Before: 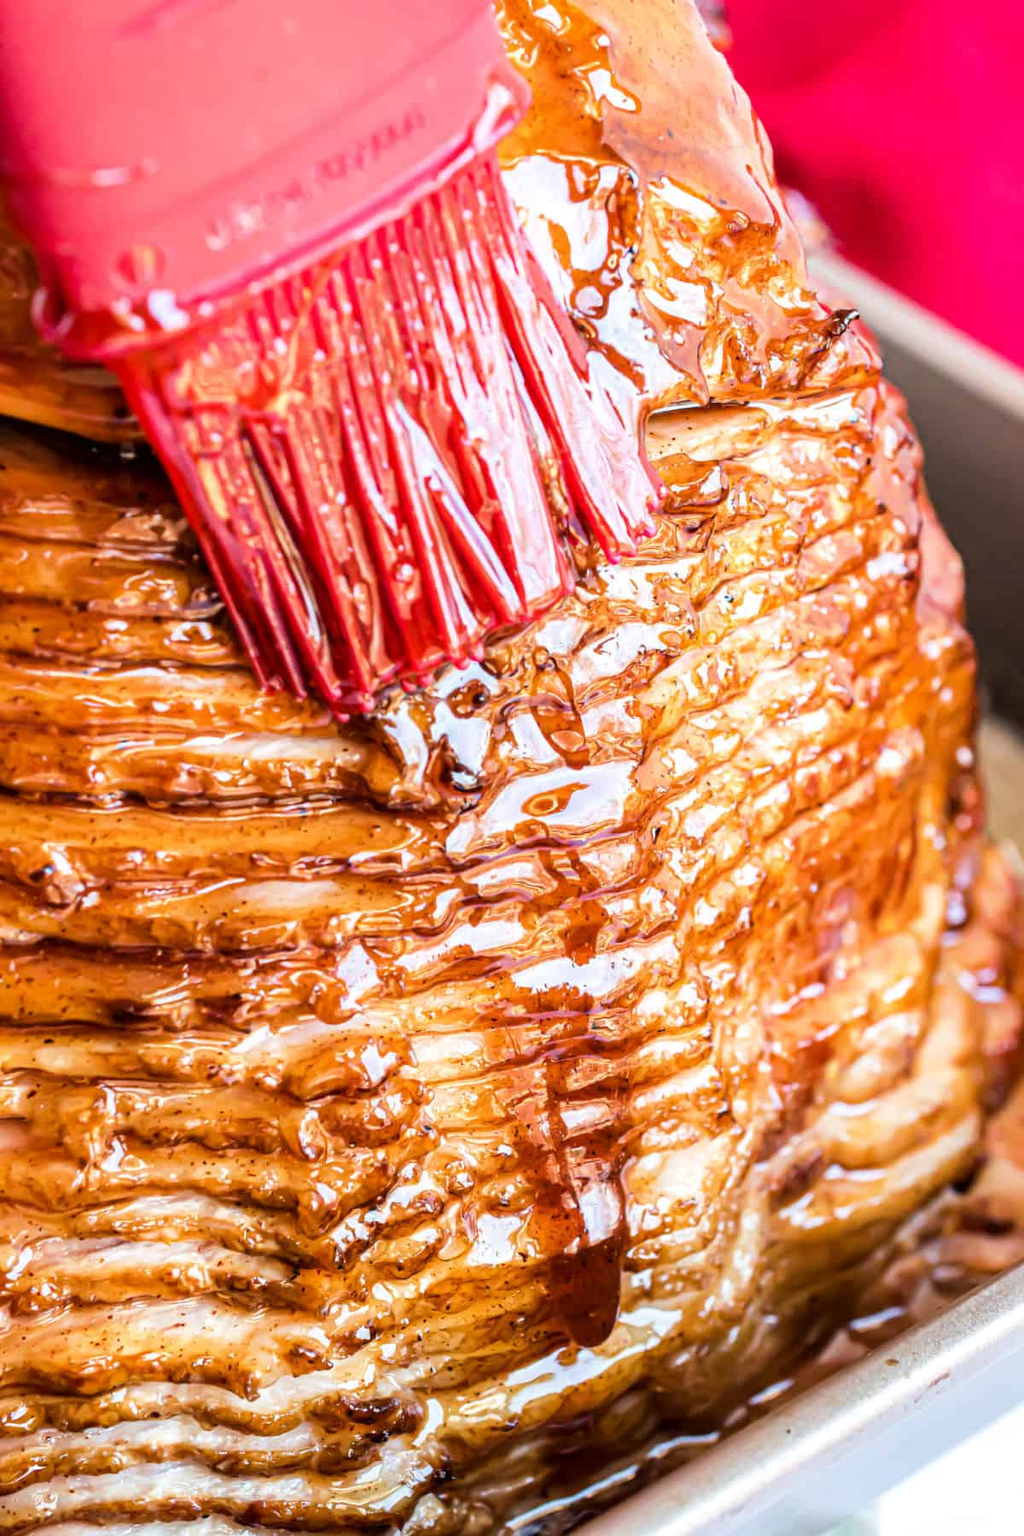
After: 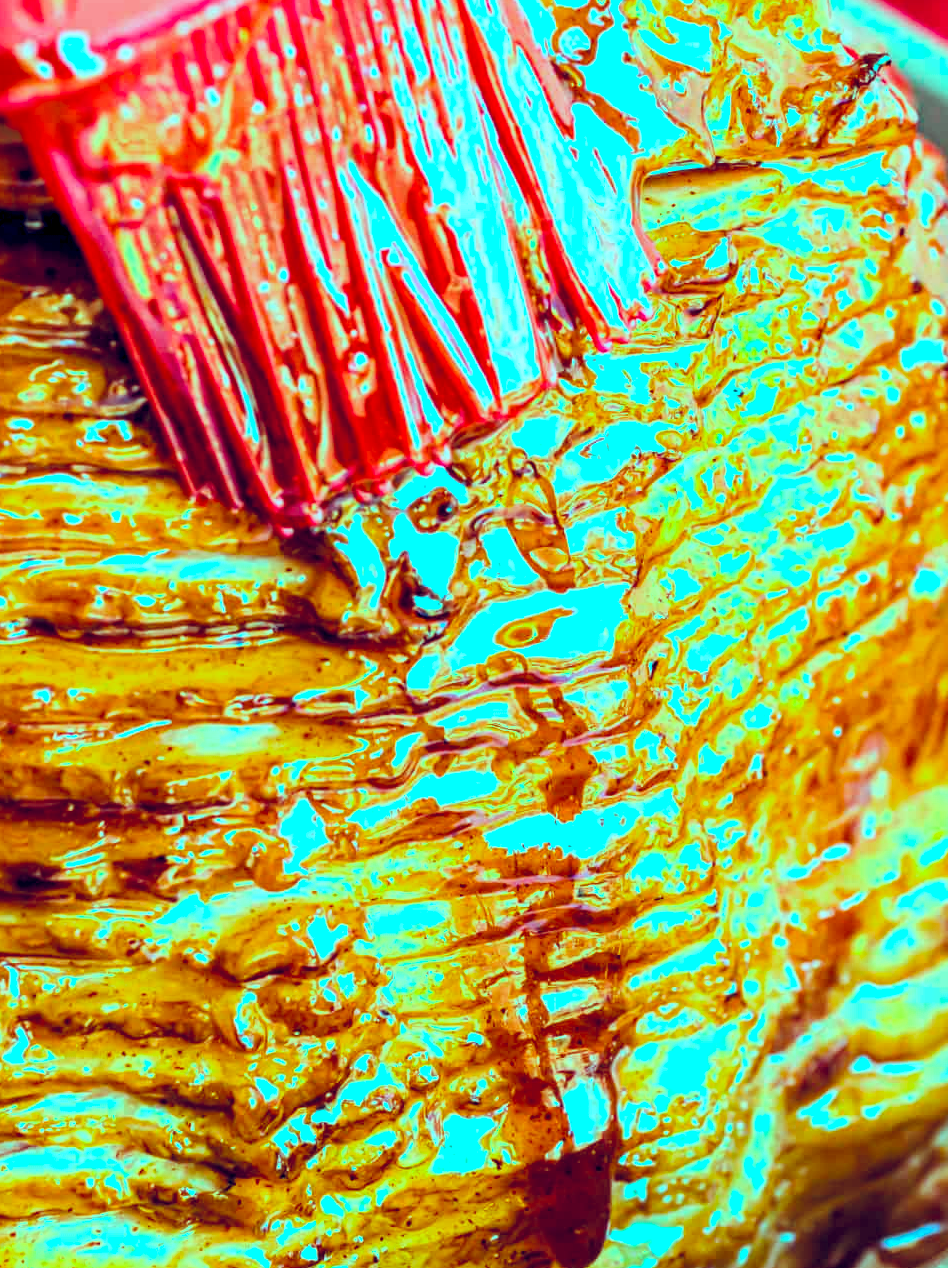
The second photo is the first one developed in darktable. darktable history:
local contrast: highlights 101%, shadows 100%, detail 119%, midtone range 0.2
color balance rgb: highlights gain › luminance 19.843%, highlights gain › chroma 13.049%, highlights gain › hue 175.66°, global offset › chroma 0.251%, global offset › hue 256.75°, linear chroma grading › global chroma 15.181%, perceptual saturation grading › global saturation 30.204%
crop: left 9.675%, top 17.212%, right 11.258%, bottom 12.327%
